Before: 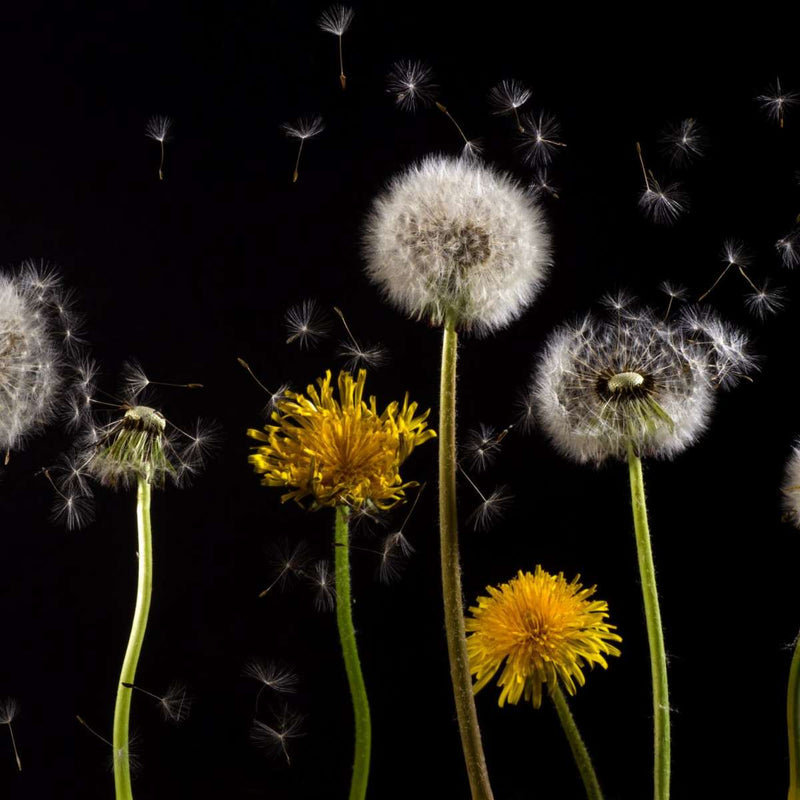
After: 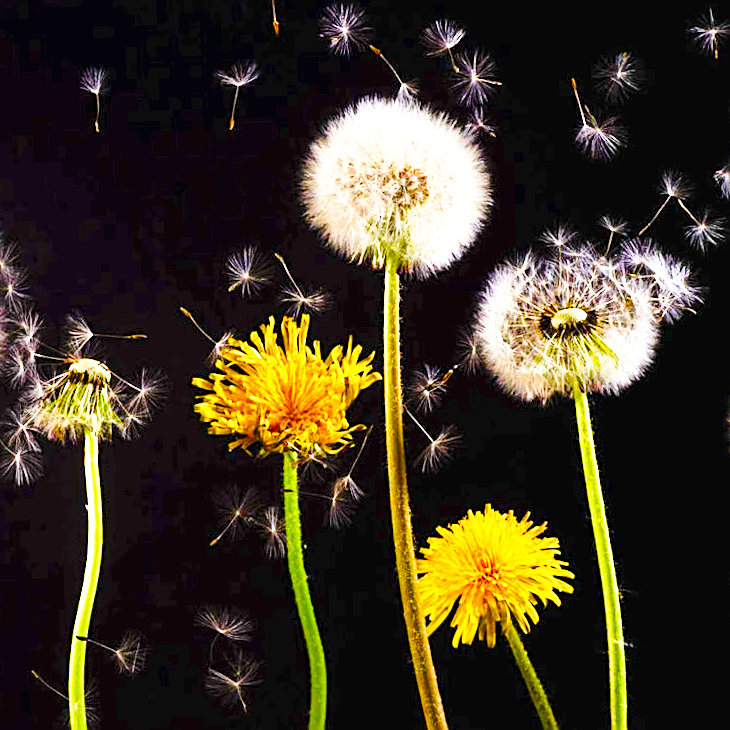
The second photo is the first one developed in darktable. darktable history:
sharpen: amount 0.575
base curve: curves: ch0 [(0, 0) (0.028, 0.03) (0.121, 0.232) (0.46, 0.748) (0.859, 0.968) (1, 1)], preserve colors none
crop and rotate: angle 1.96°, left 5.673%, top 5.673%
contrast brightness saturation: contrast 0.07, brightness 0.18, saturation 0.4
white balance: emerald 1
color balance rgb: perceptual saturation grading › global saturation 35%, perceptual saturation grading › highlights -25%, perceptual saturation grading › shadows 50%
exposure: black level correction 0, exposure 1.1 EV, compensate exposure bias true, compensate highlight preservation false
